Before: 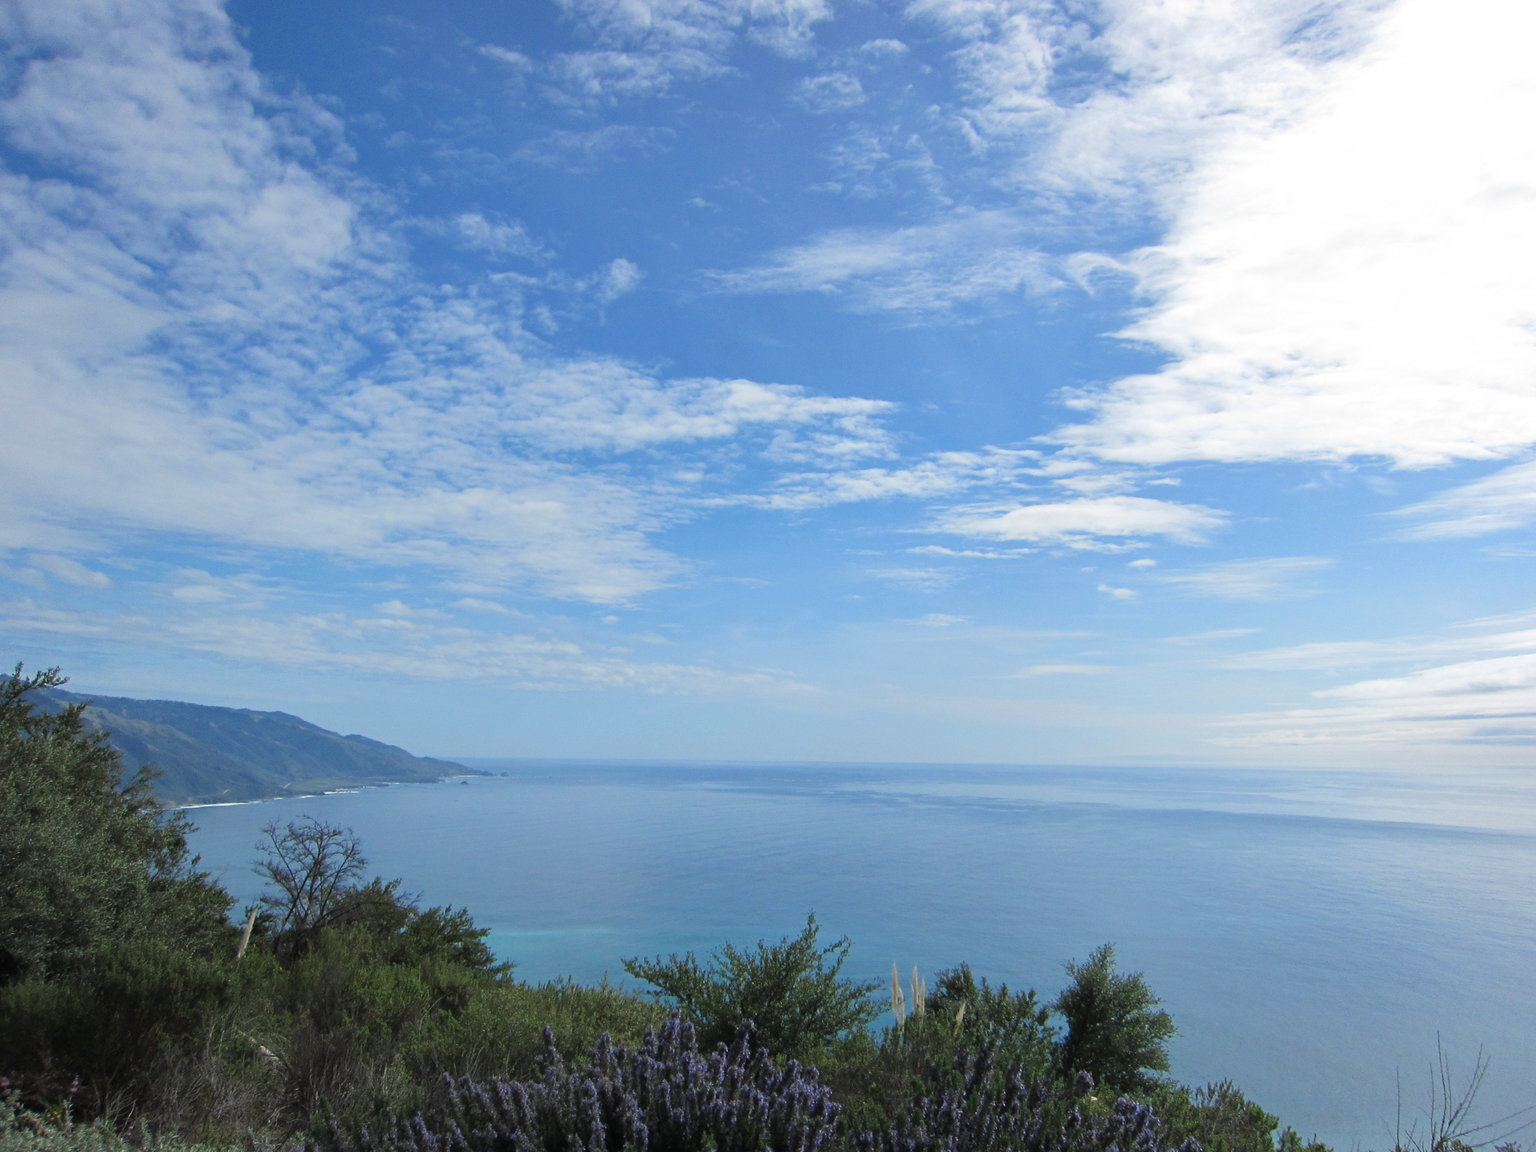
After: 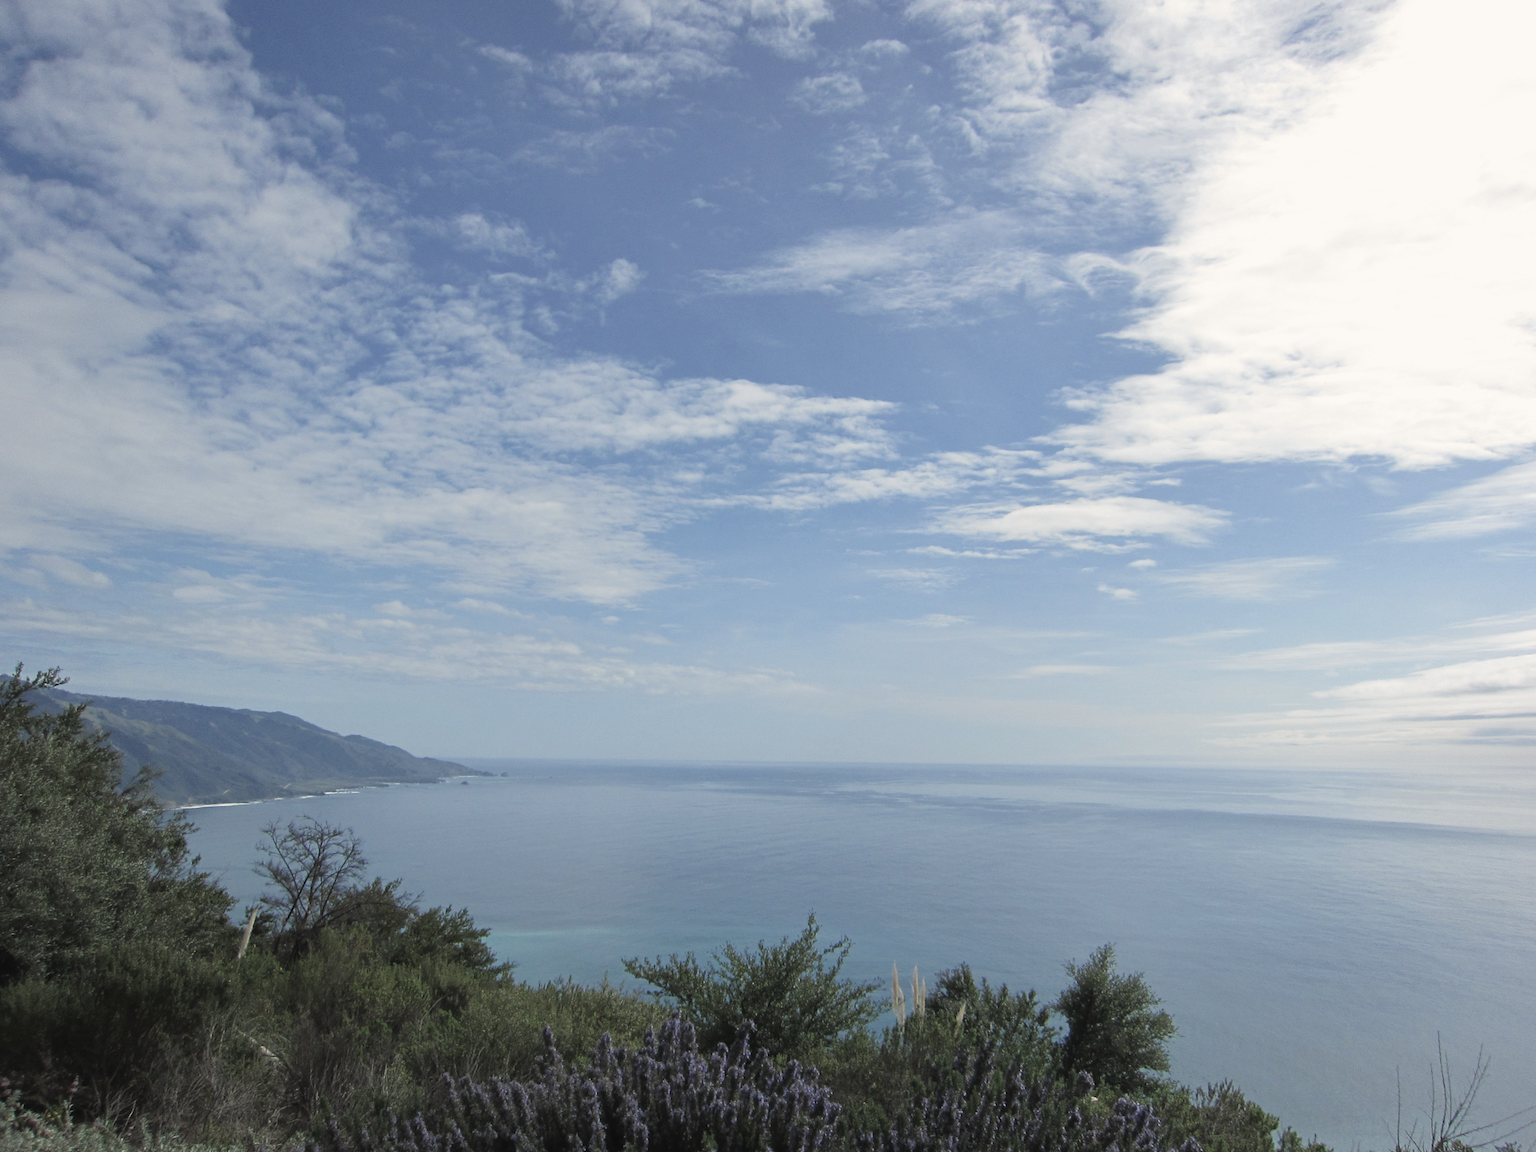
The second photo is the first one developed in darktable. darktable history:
color correction: highlights a* 0.631, highlights b* 2.78, saturation 1.09
contrast brightness saturation: contrast -0.044, saturation -0.418
